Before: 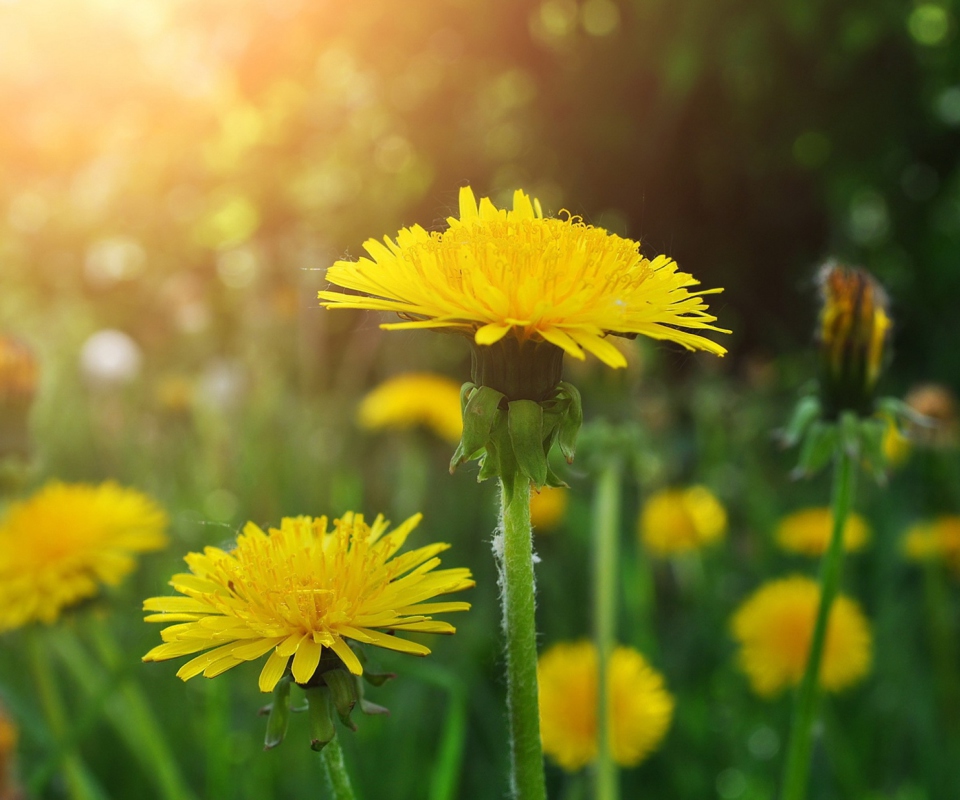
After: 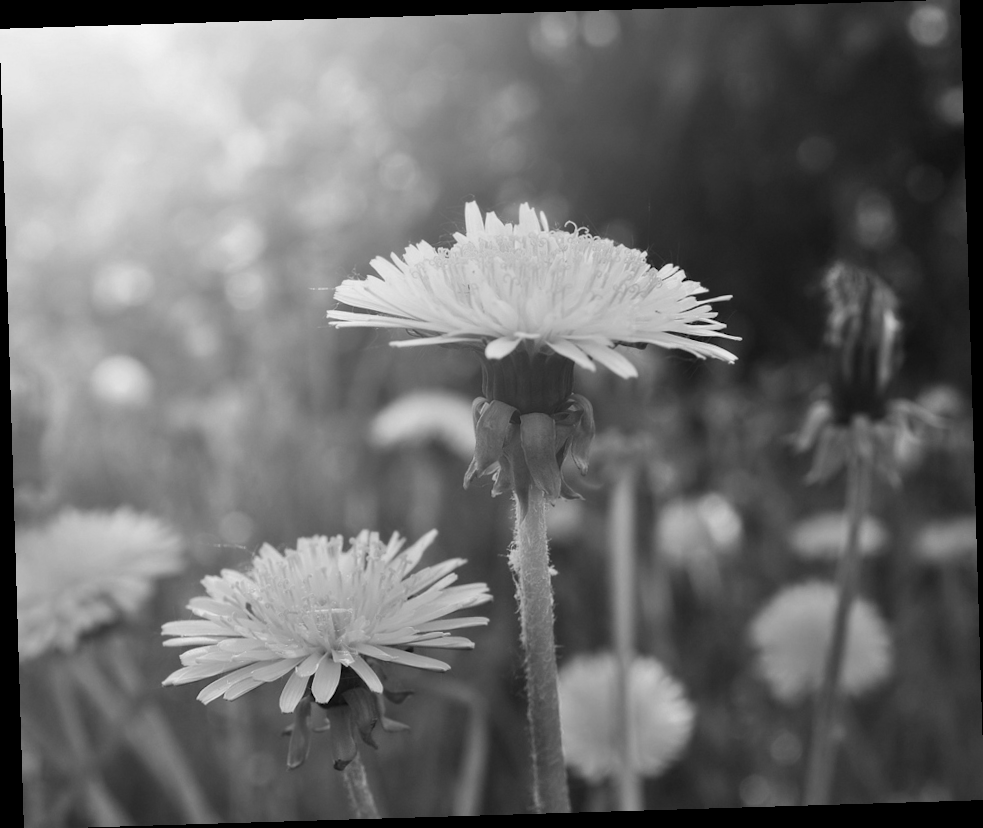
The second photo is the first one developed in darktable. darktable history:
monochrome: on, module defaults
rotate and perspective: rotation -1.75°, automatic cropping off
